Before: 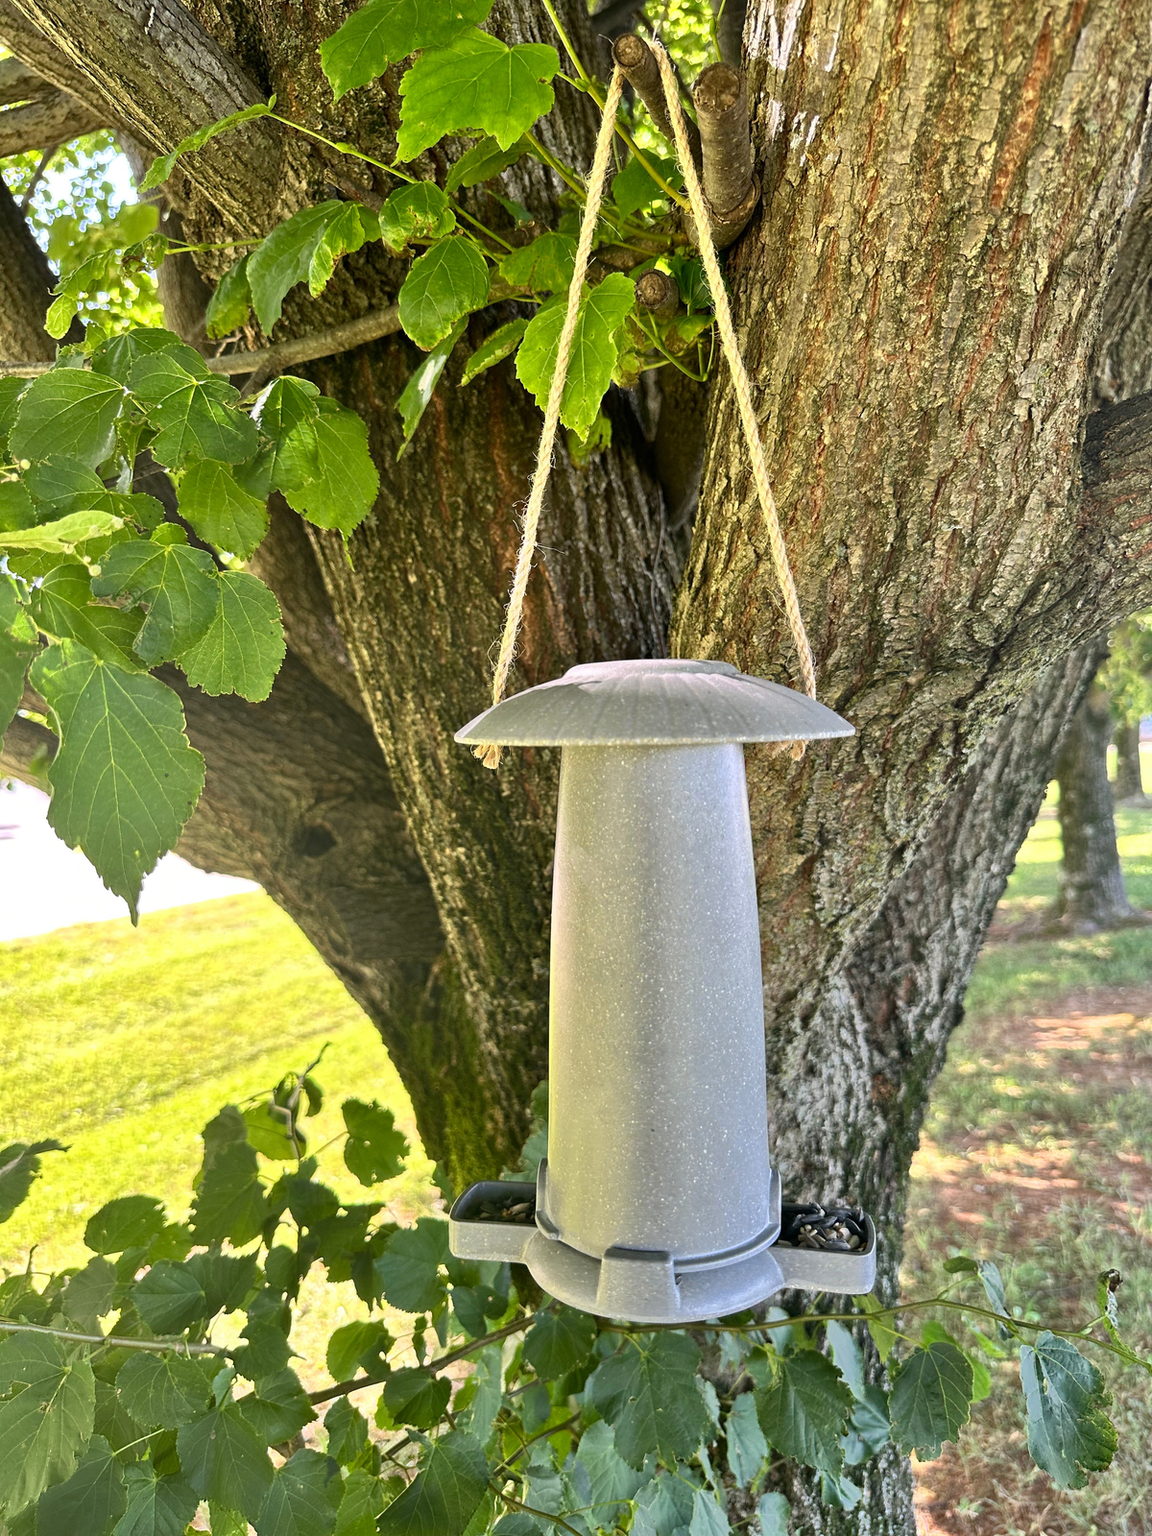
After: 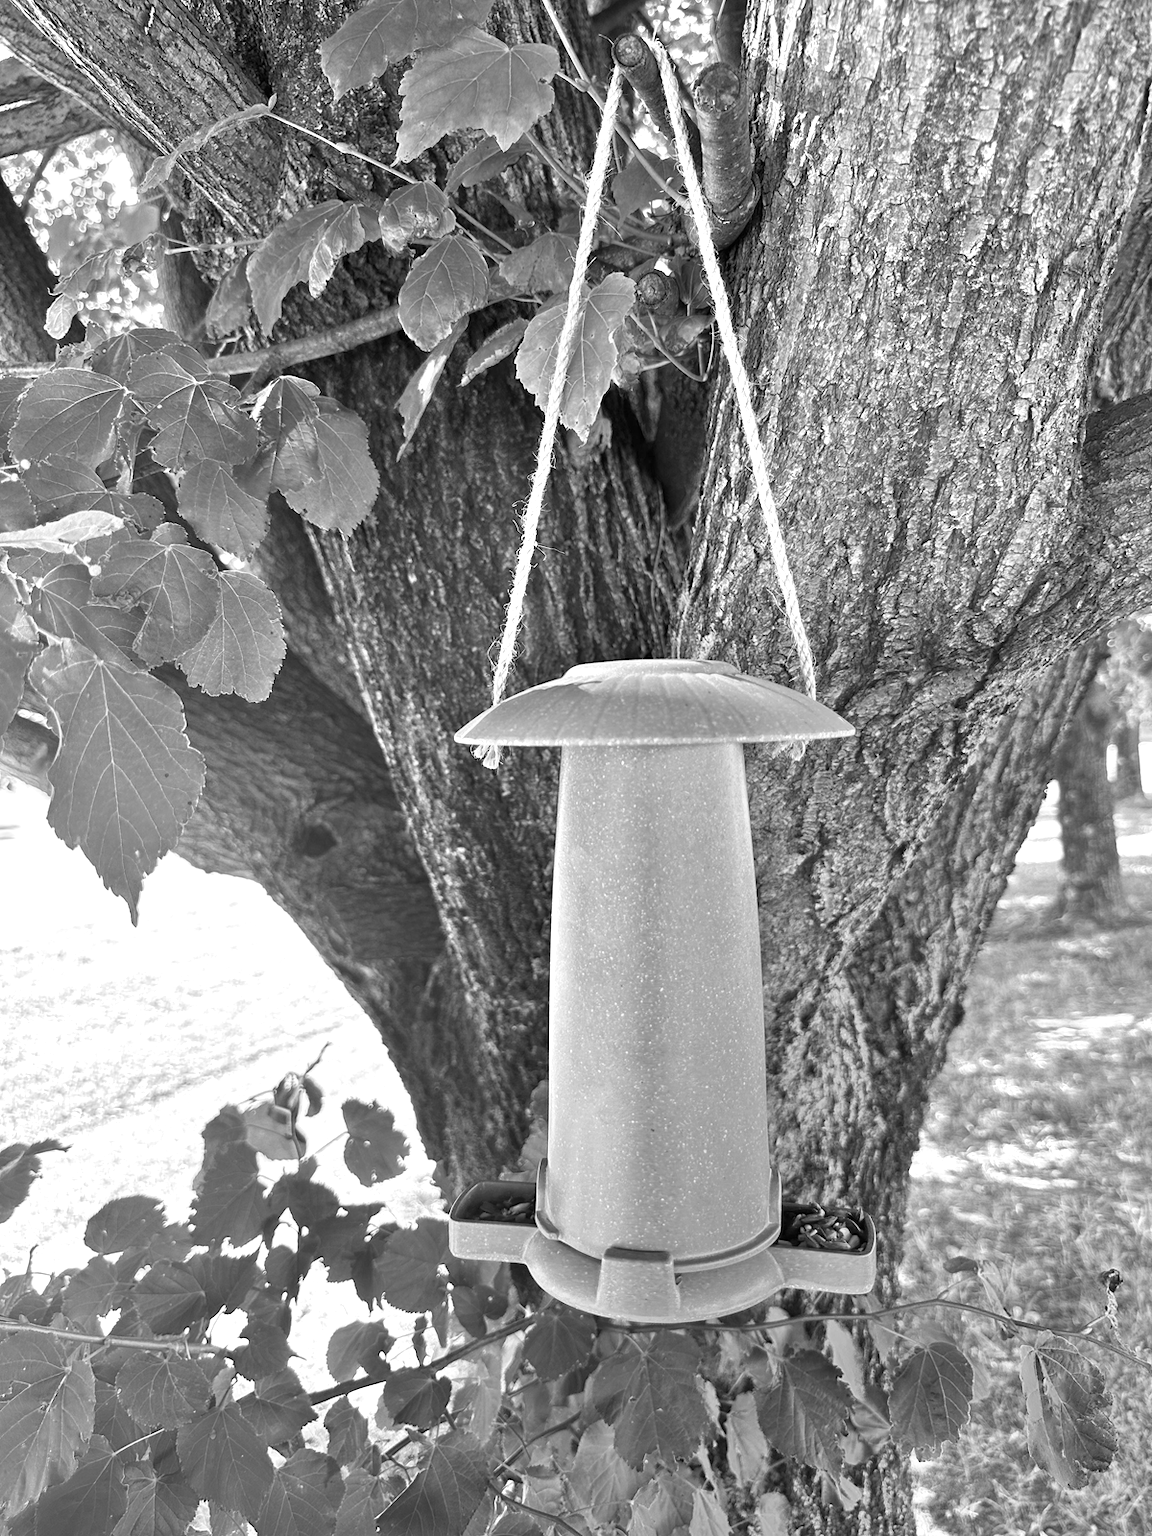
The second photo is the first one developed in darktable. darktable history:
exposure: black level correction 0, exposure 1 EV, compensate exposure bias true, compensate highlight preservation false
monochrome: a 79.32, b 81.83, size 1.1
